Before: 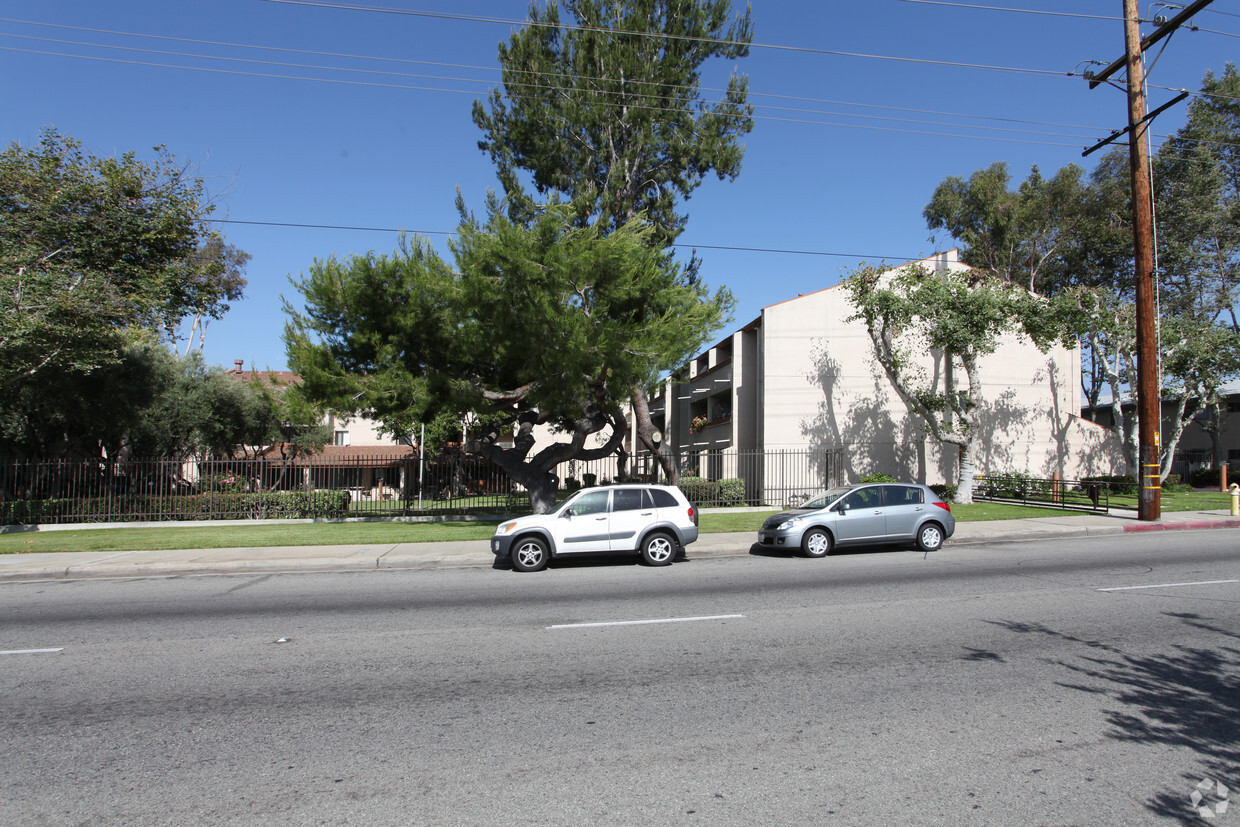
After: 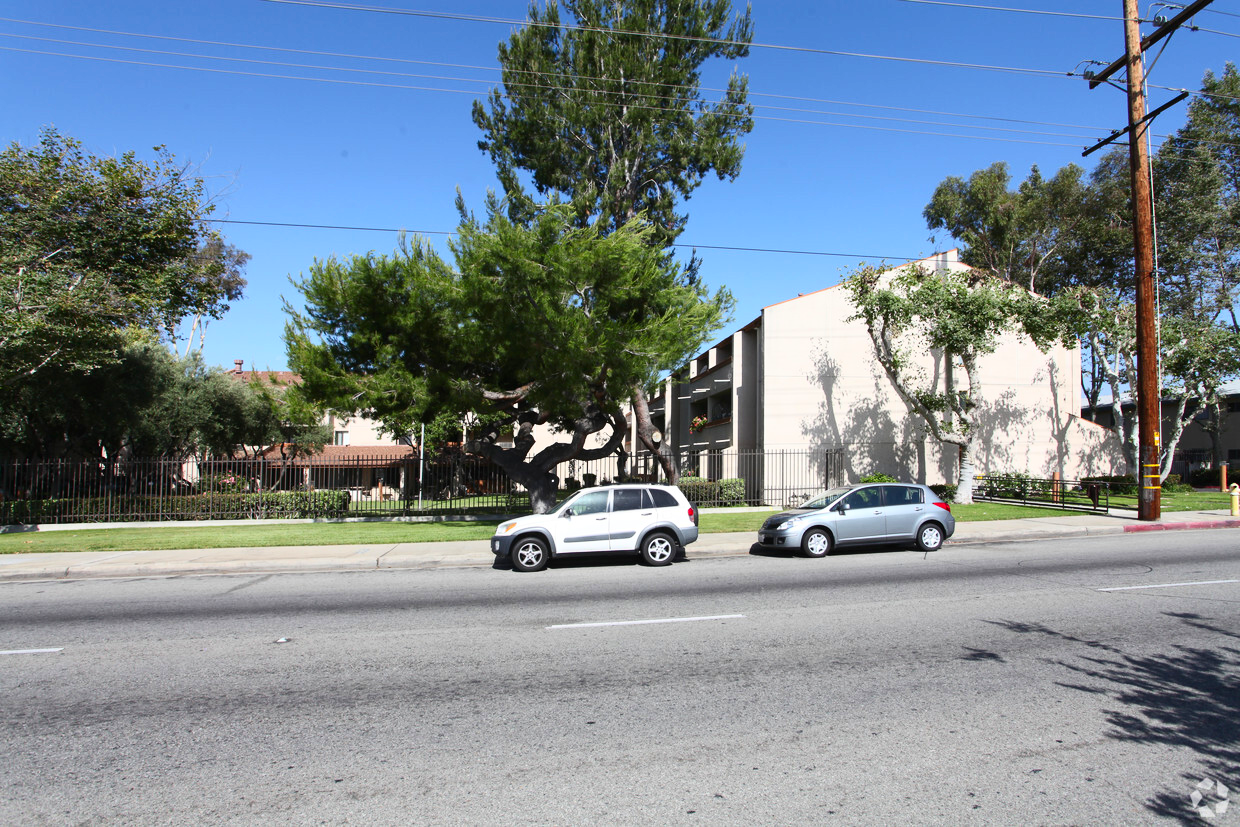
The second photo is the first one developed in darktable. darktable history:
contrast brightness saturation: contrast 0.23, brightness 0.098, saturation 0.29
